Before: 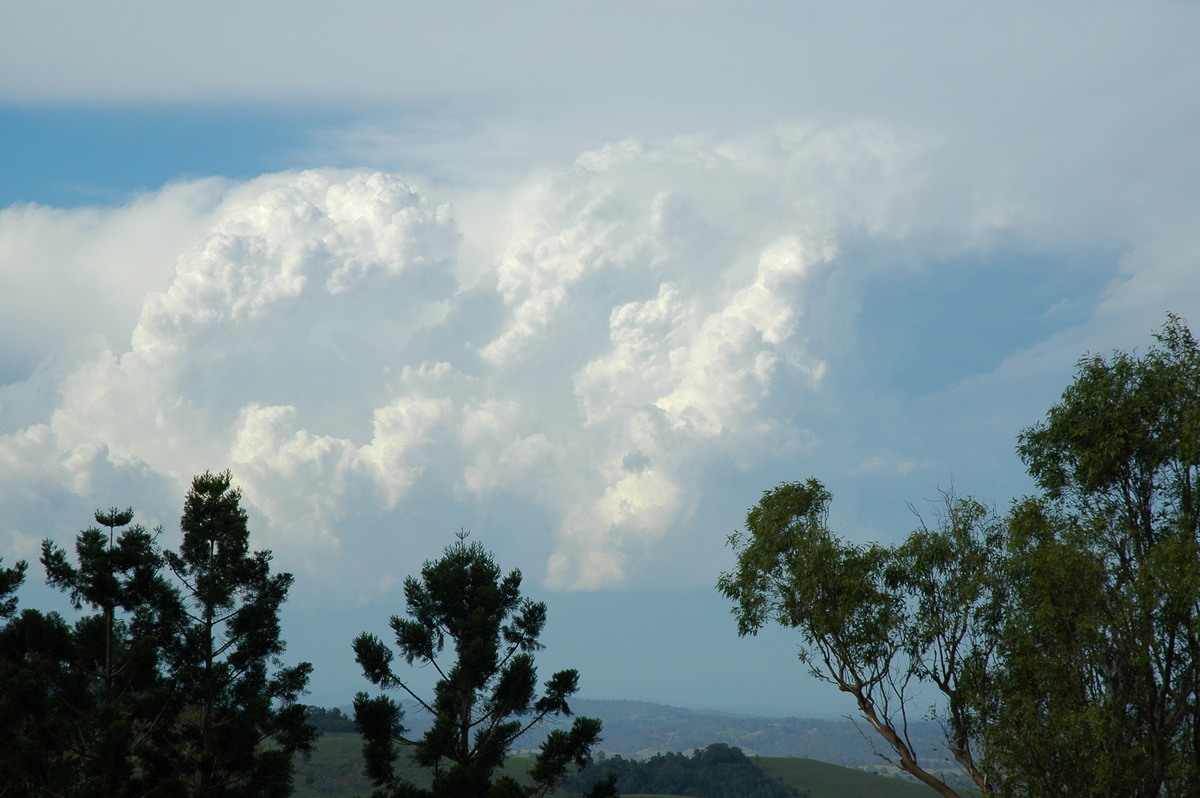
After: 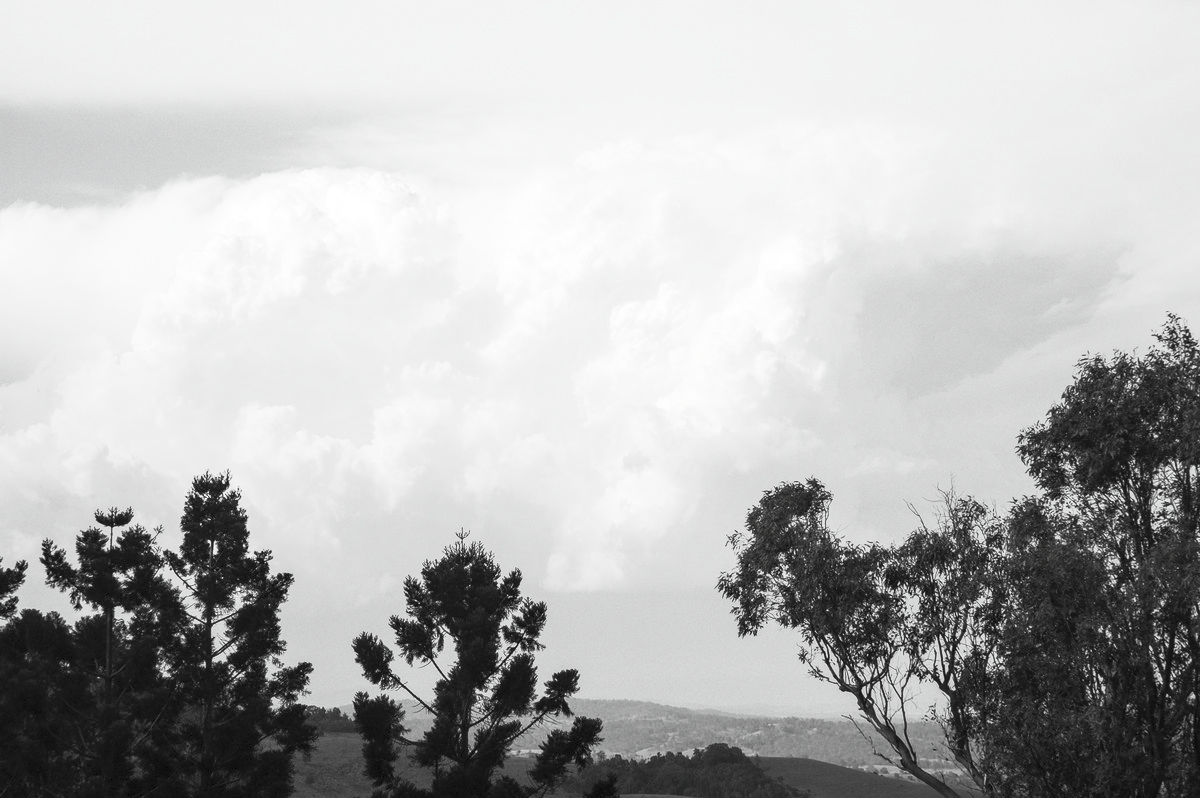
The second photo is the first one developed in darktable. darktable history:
local contrast: on, module defaults
contrast brightness saturation: contrast 0.543, brightness 0.468, saturation -0.985
